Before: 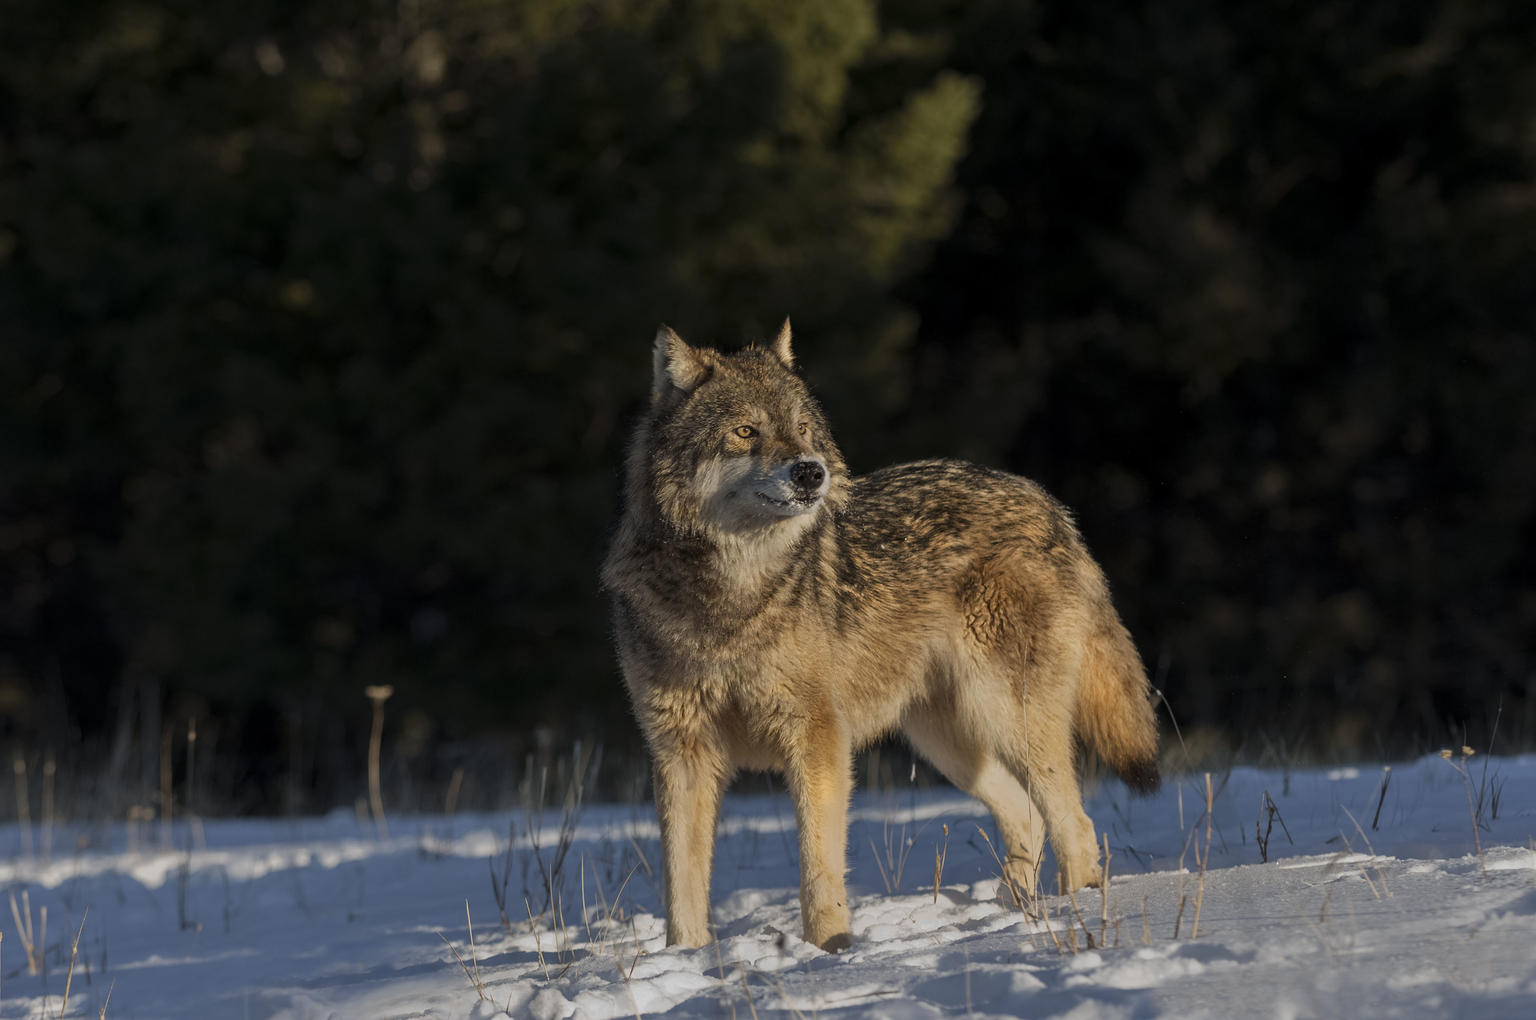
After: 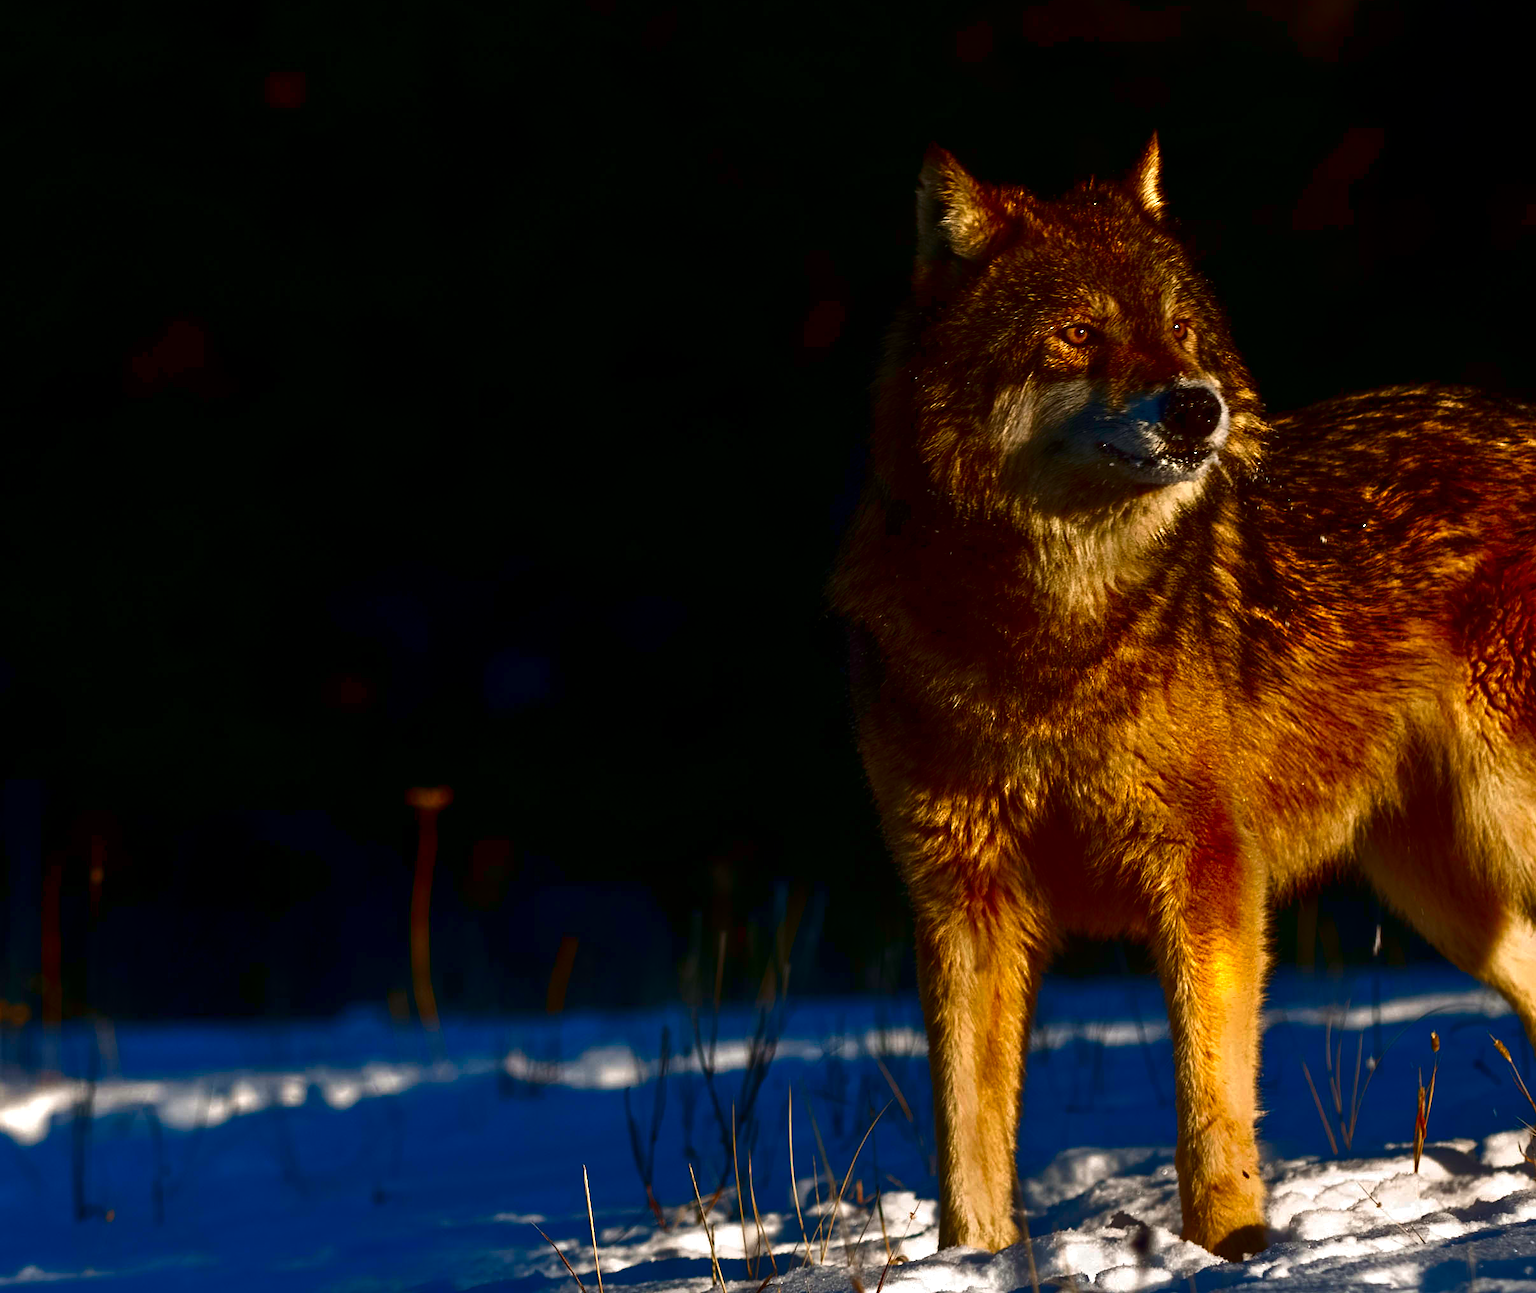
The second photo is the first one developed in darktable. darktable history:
crop: left 8.966%, top 23.852%, right 34.699%, bottom 4.703%
exposure: exposure 0.921 EV, compensate highlight preservation false
contrast brightness saturation: brightness -1, saturation 1
local contrast: mode bilateral grid, contrast 100, coarseness 100, detail 91%, midtone range 0.2
